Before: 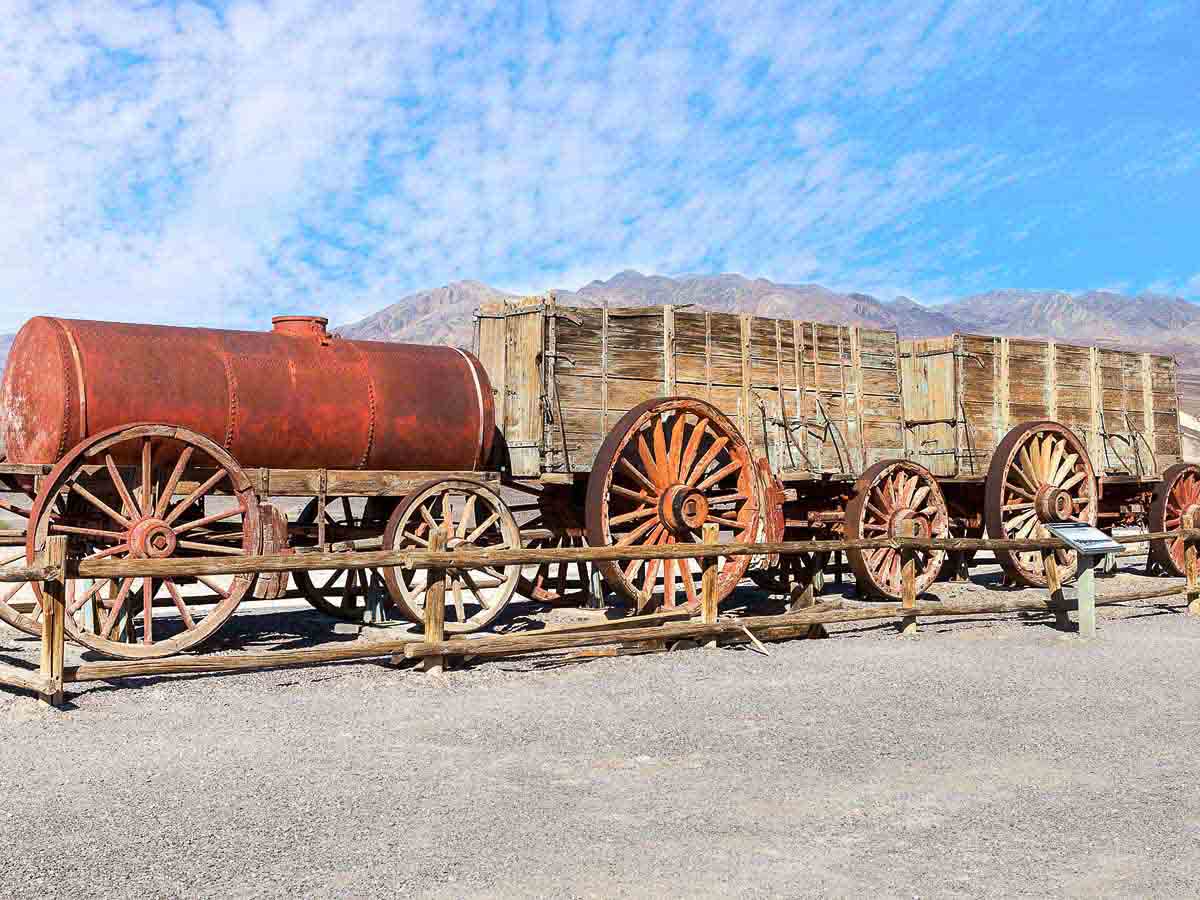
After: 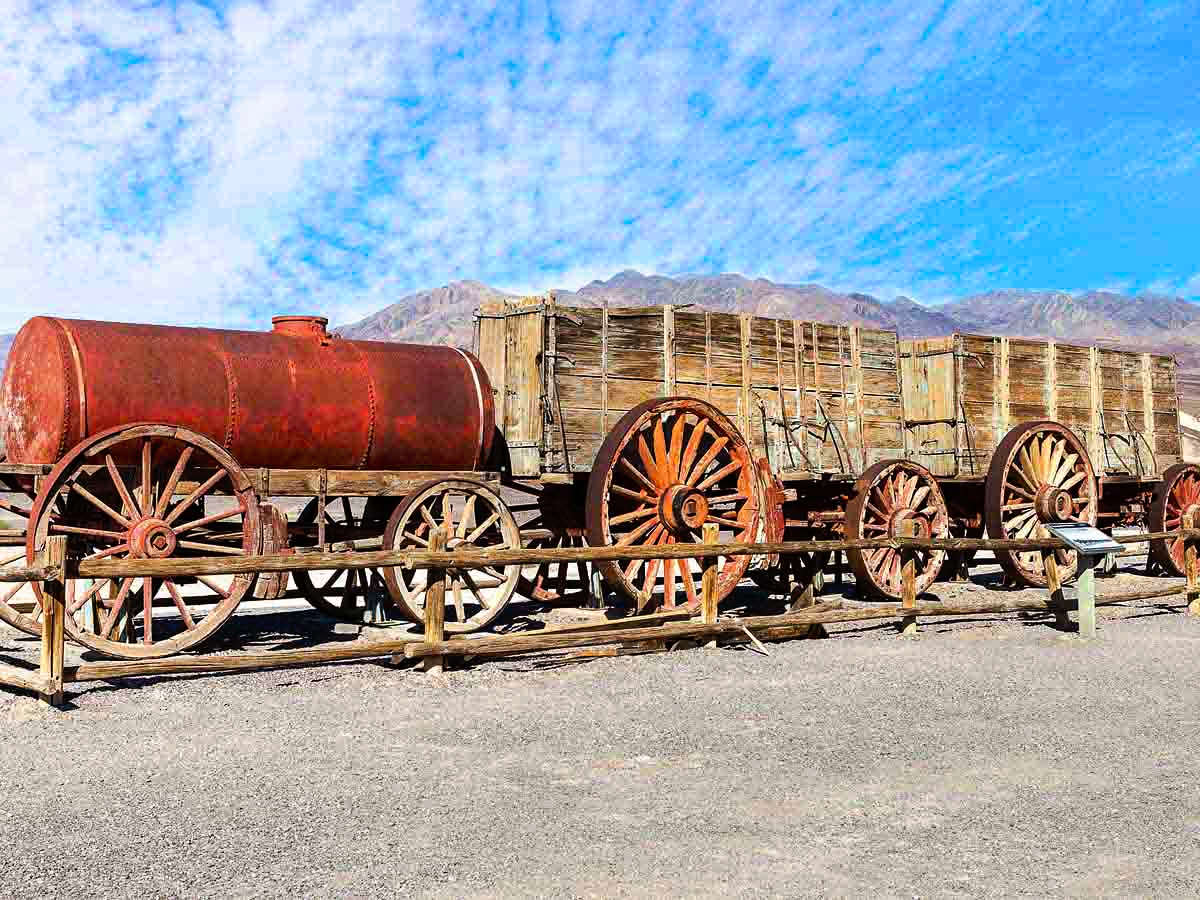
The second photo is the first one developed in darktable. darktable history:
tone curve: curves: ch0 [(0, 0) (0.003, 0.004) (0.011, 0.008) (0.025, 0.012) (0.044, 0.02) (0.069, 0.028) (0.1, 0.034) (0.136, 0.059) (0.177, 0.1) (0.224, 0.151) (0.277, 0.203) (0.335, 0.266) (0.399, 0.344) (0.468, 0.414) (0.543, 0.507) (0.623, 0.602) (0.709, 0.704) (0.801, 0.804) (0.898, 0.927) (1, 1)], preserve colors none
haze removal: on, module defaults
